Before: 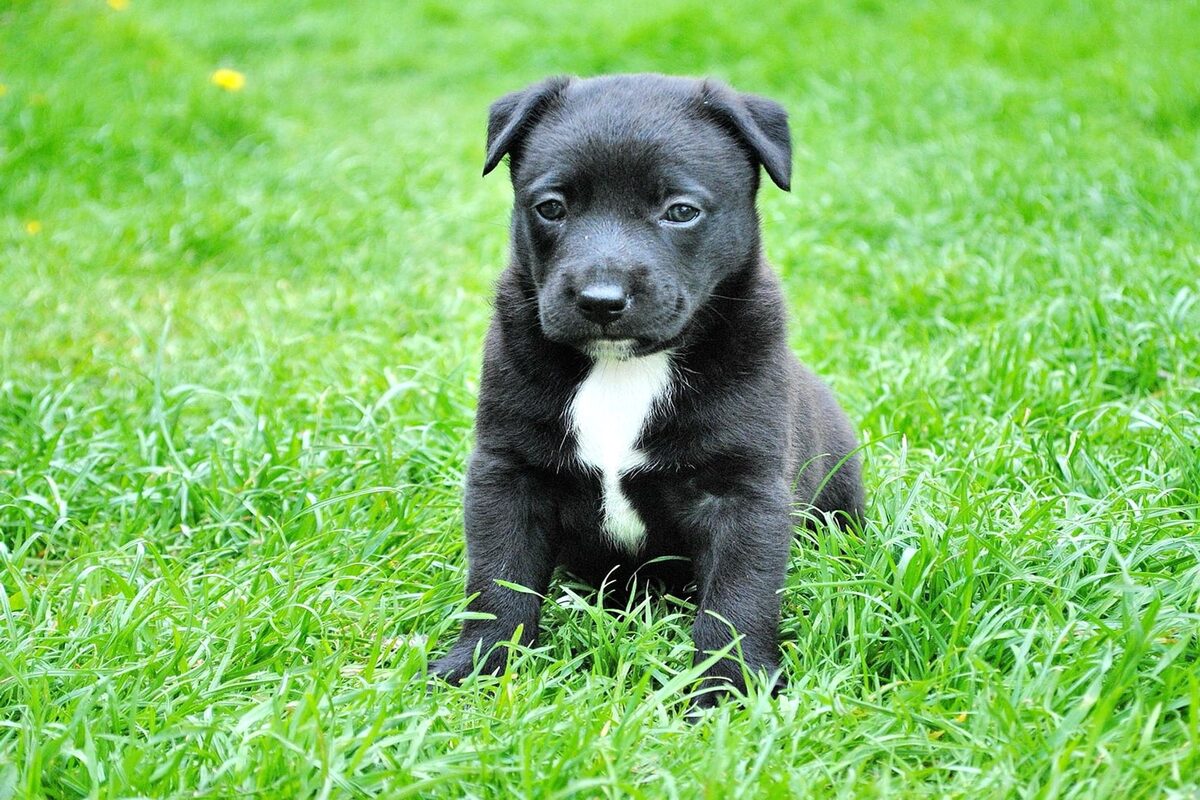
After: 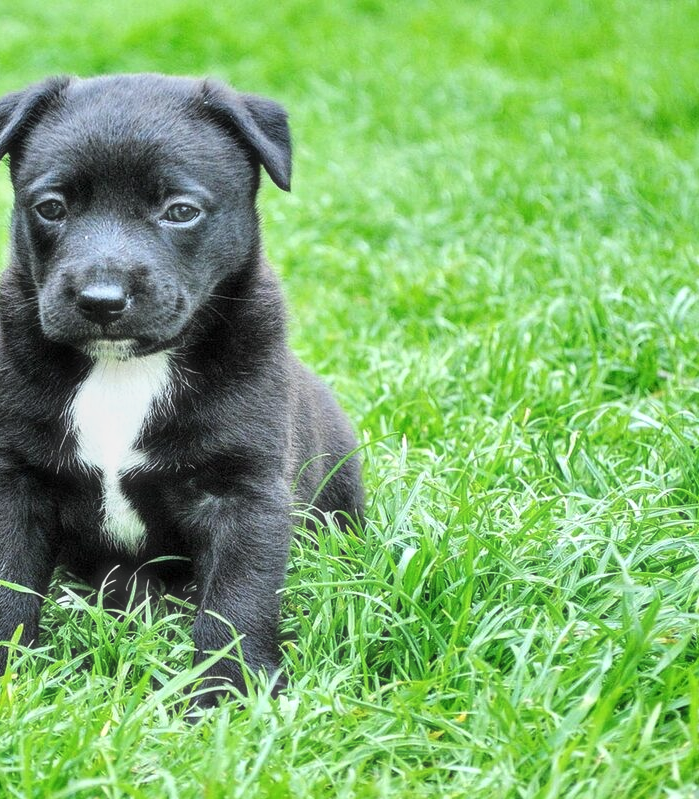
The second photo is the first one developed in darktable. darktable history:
crop: left 41.73%
local contrast: on, module defaults
haze removal: strength -0.098, compatibility mode true, adaptive false
